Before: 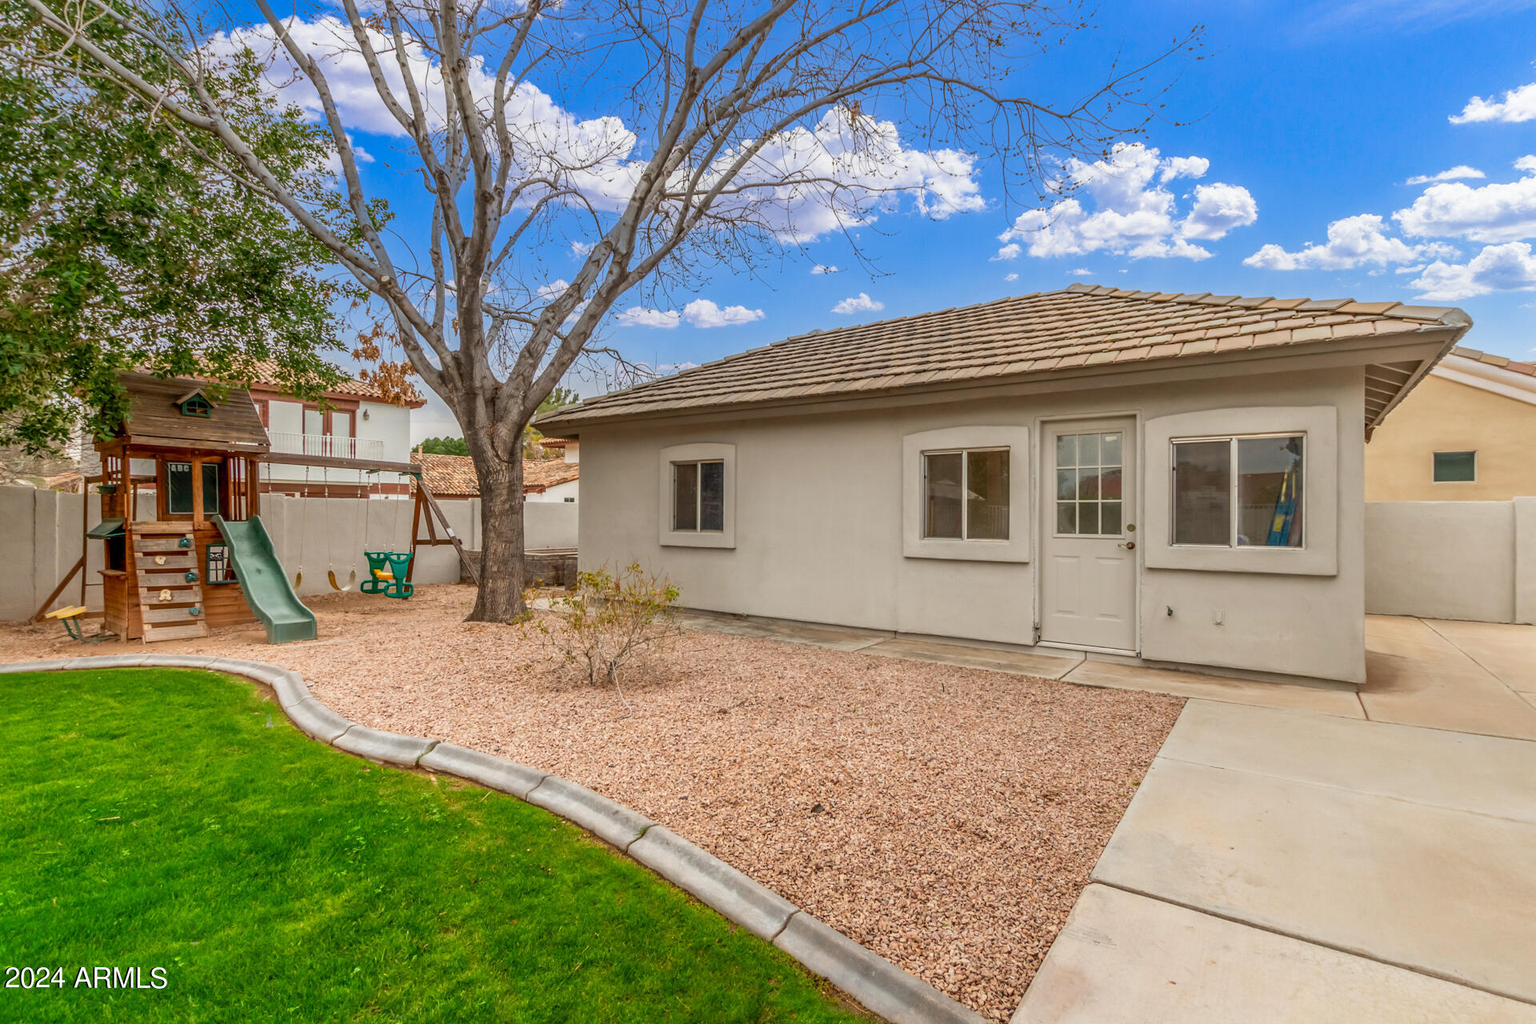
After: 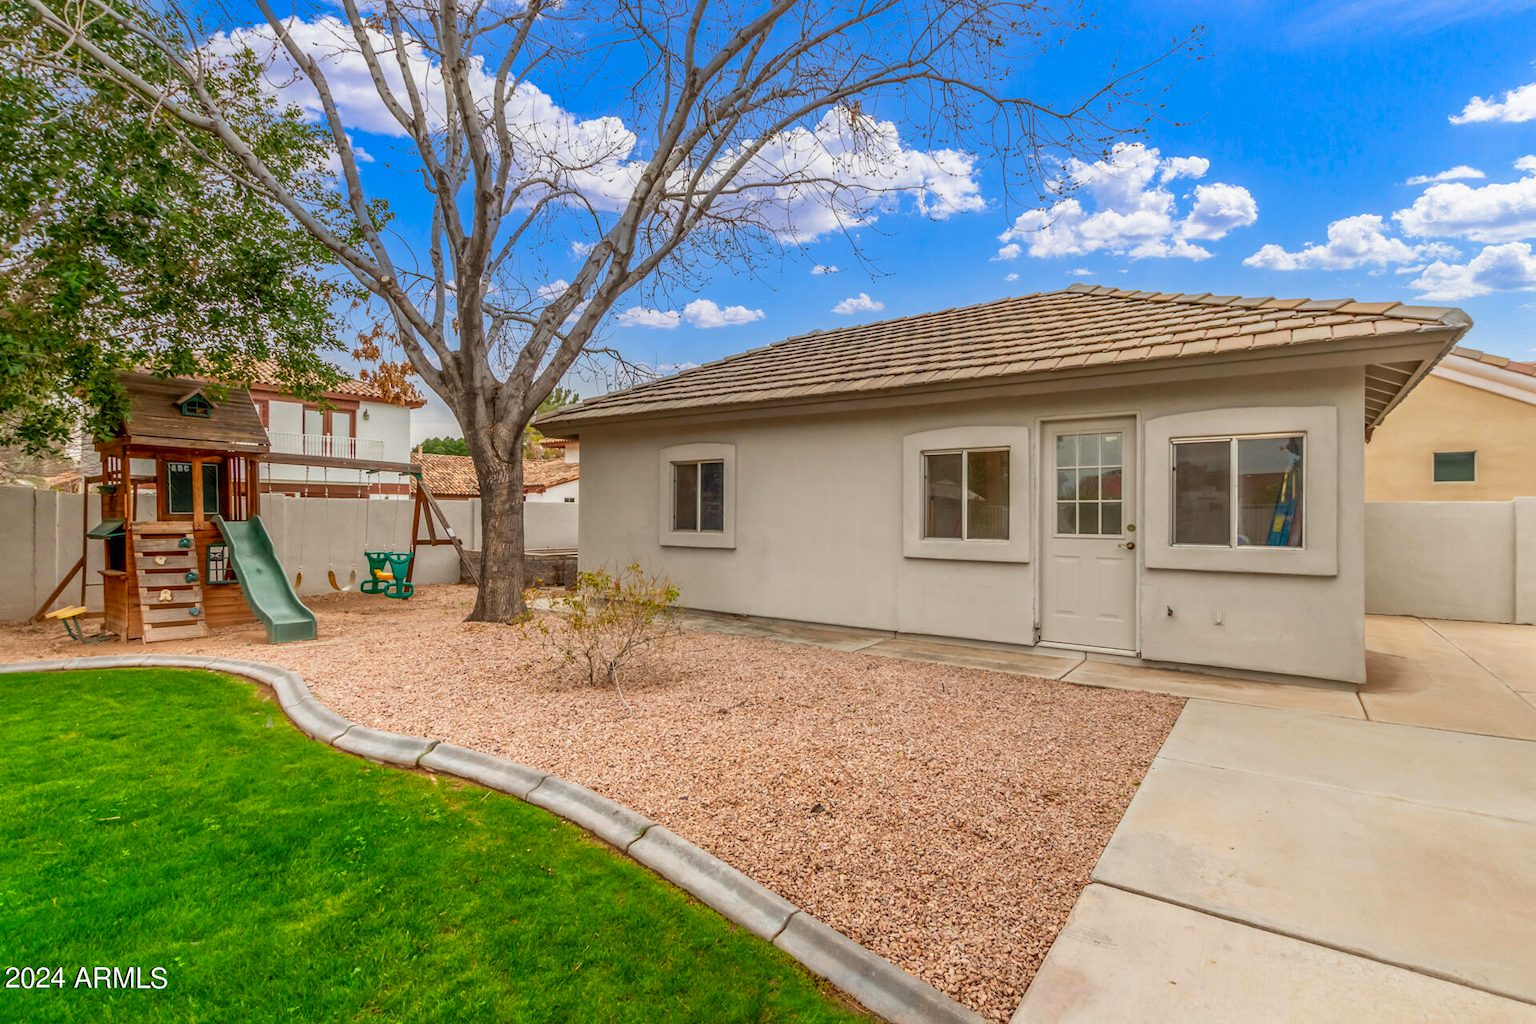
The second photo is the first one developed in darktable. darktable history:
color correction: highlights b* -0.034, saturation 1.1
